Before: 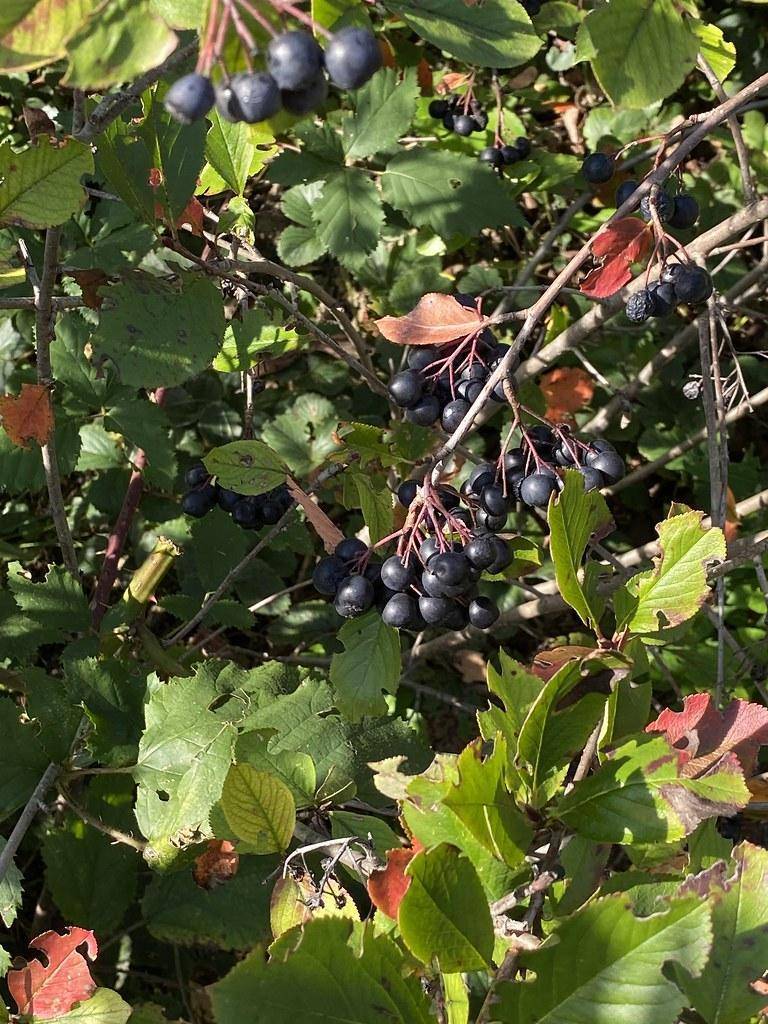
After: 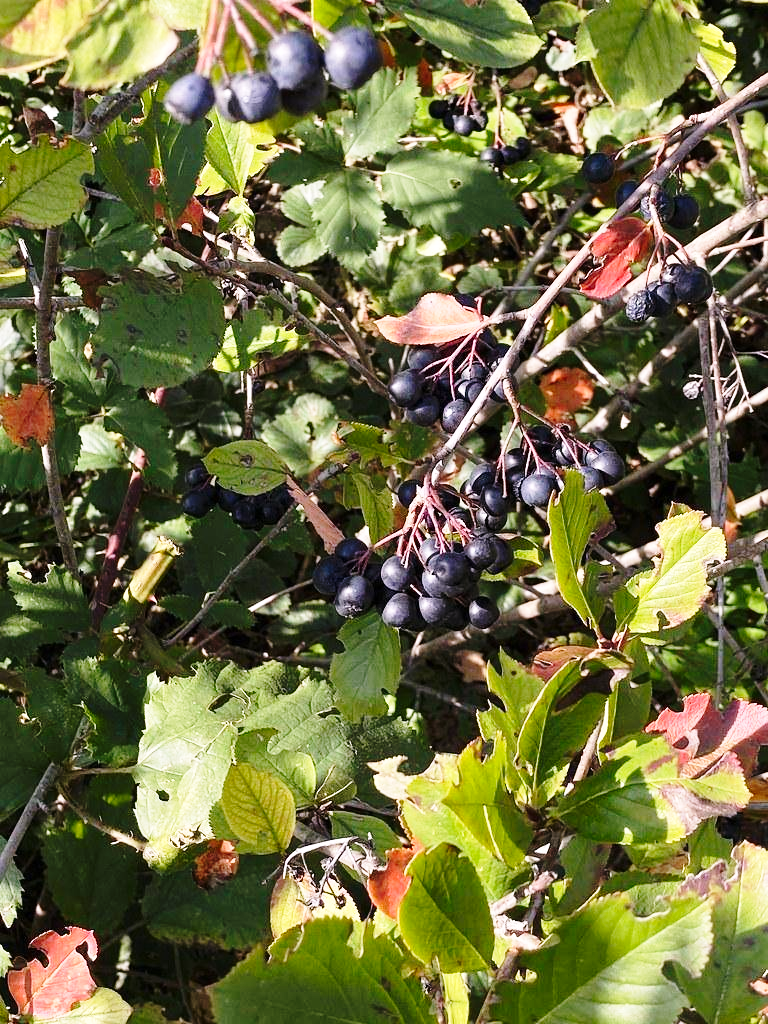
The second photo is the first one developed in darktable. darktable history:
base curve: curves: ch0 [(0, 0) (0.028, 0.03) (0.121, 0.232) (0.46, 0.748) (0.859, 0.968) (1, 1)], preserve colors none
white balance: red 1.05, blue 1.072
